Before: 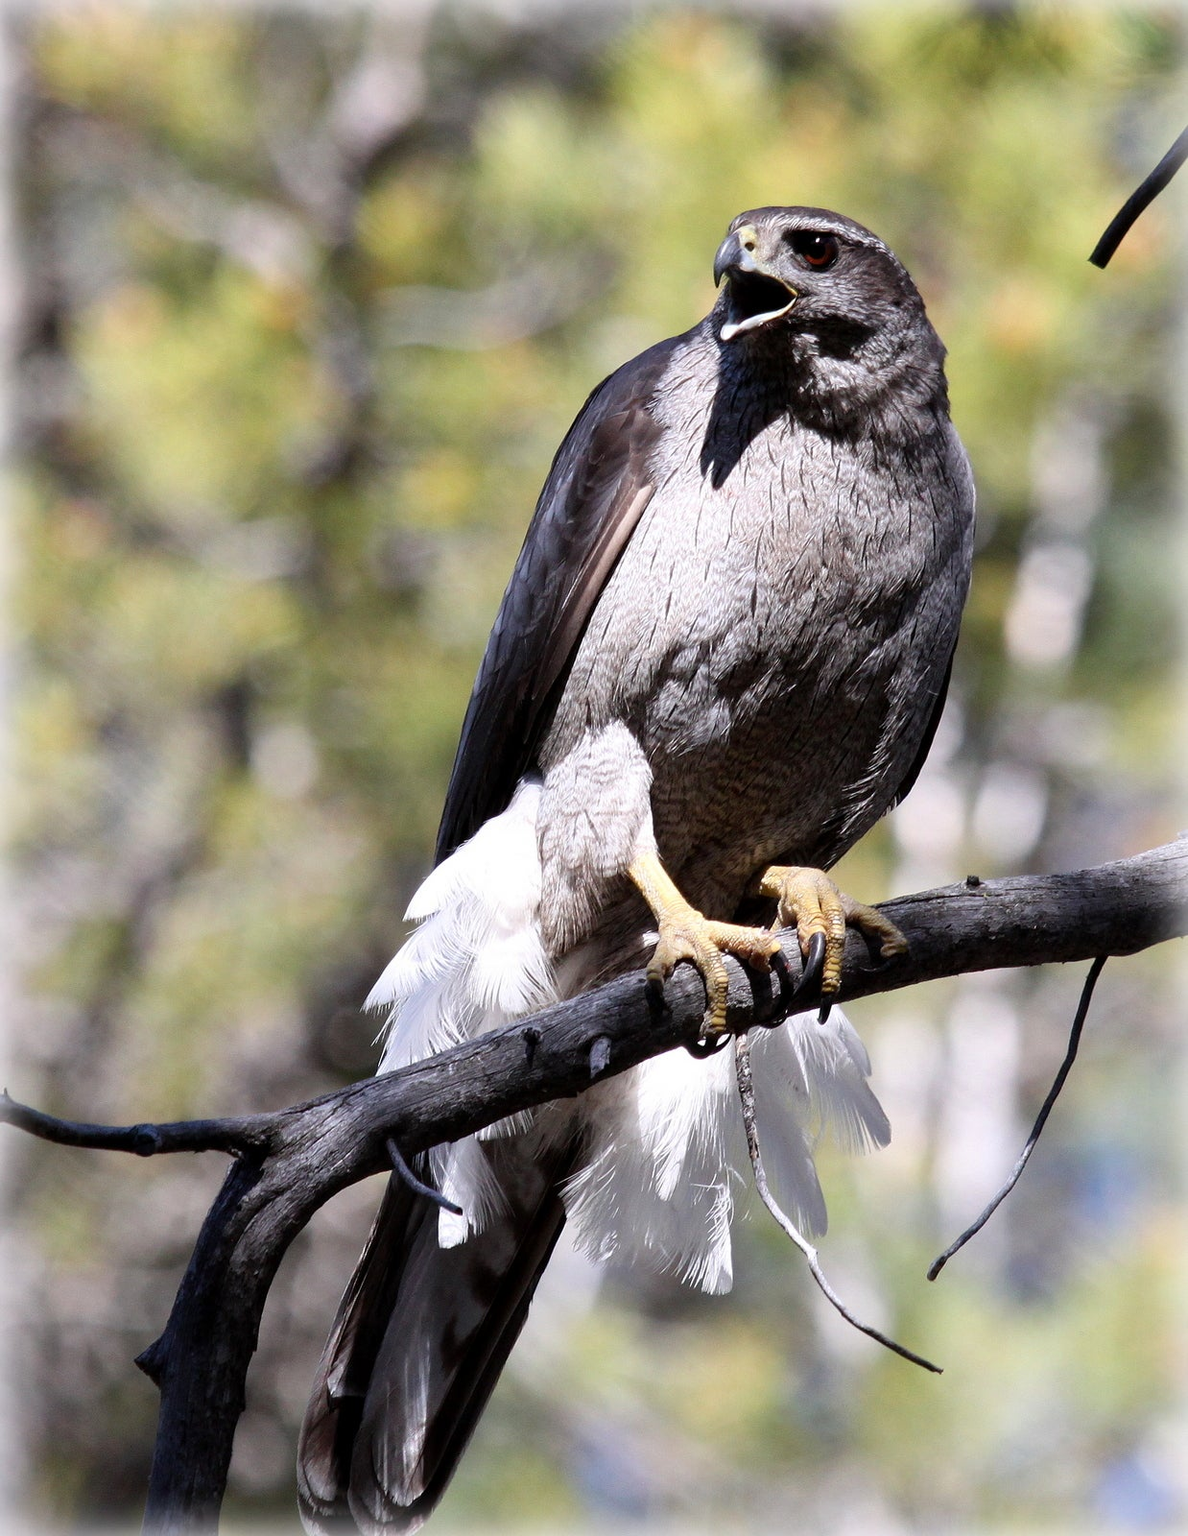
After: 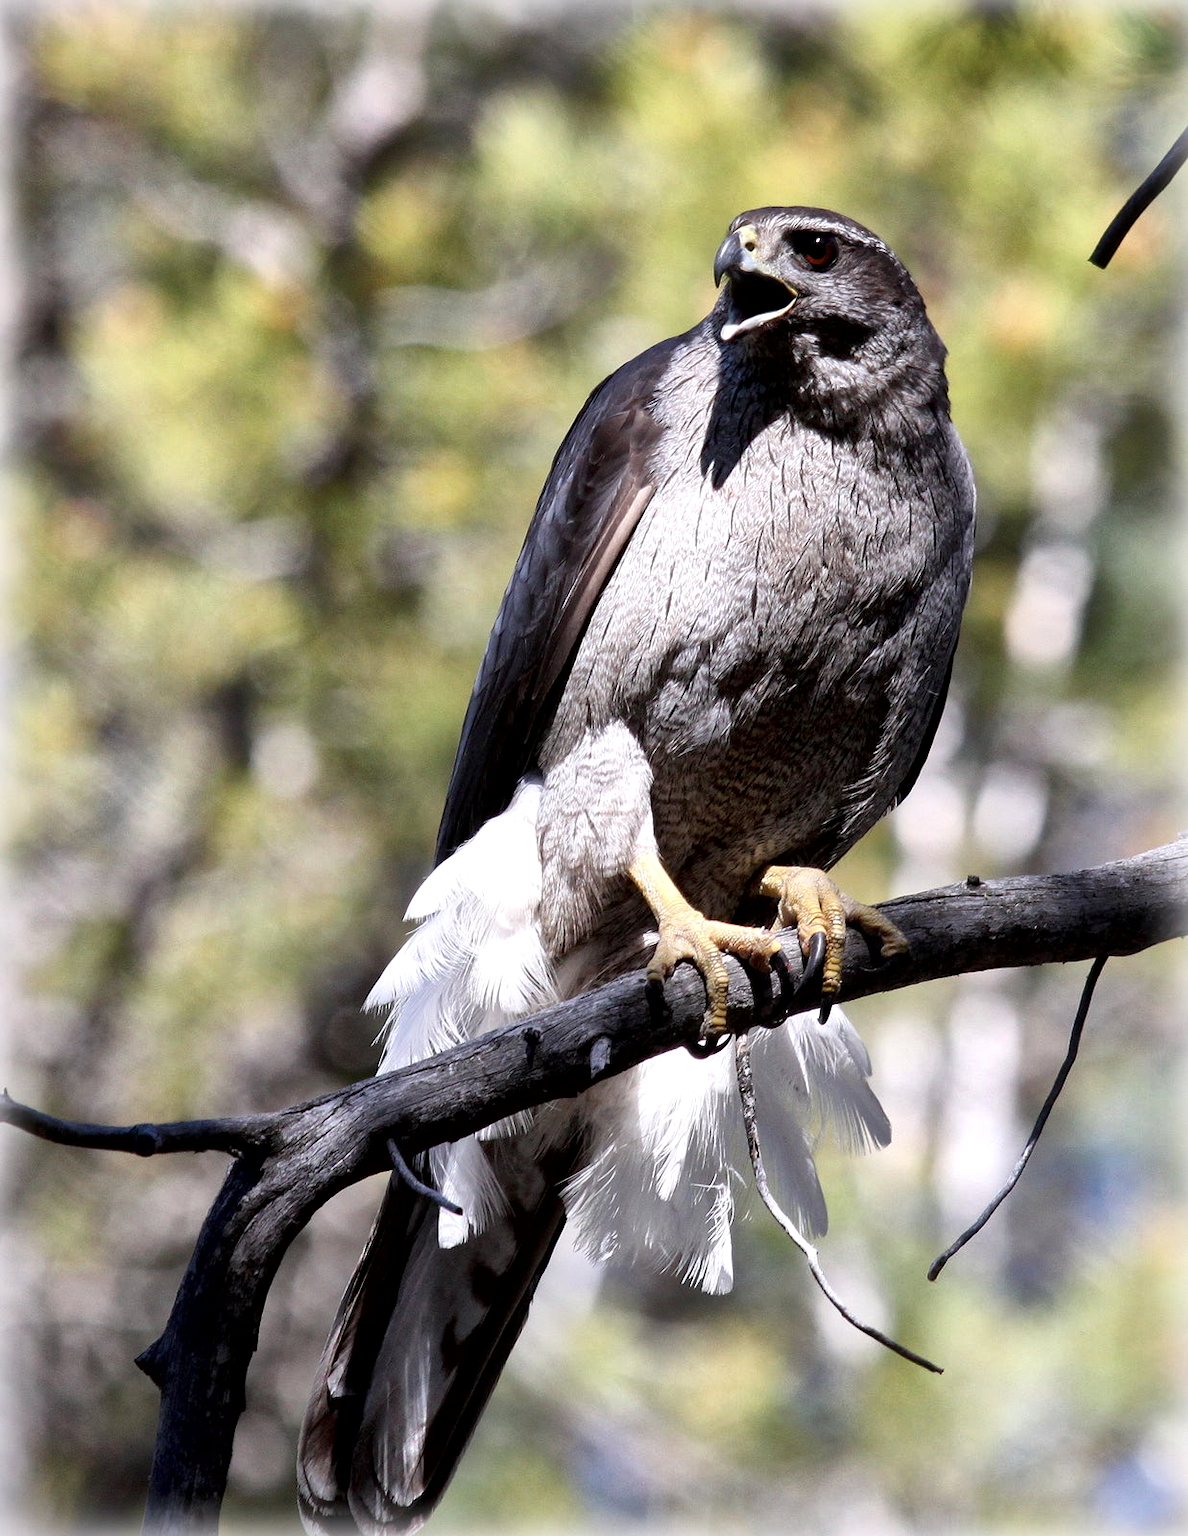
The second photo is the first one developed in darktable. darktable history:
local contrast: mode bilateral grid, contrast 20, coarseness 51, detail 171%, midtone range 0.2
